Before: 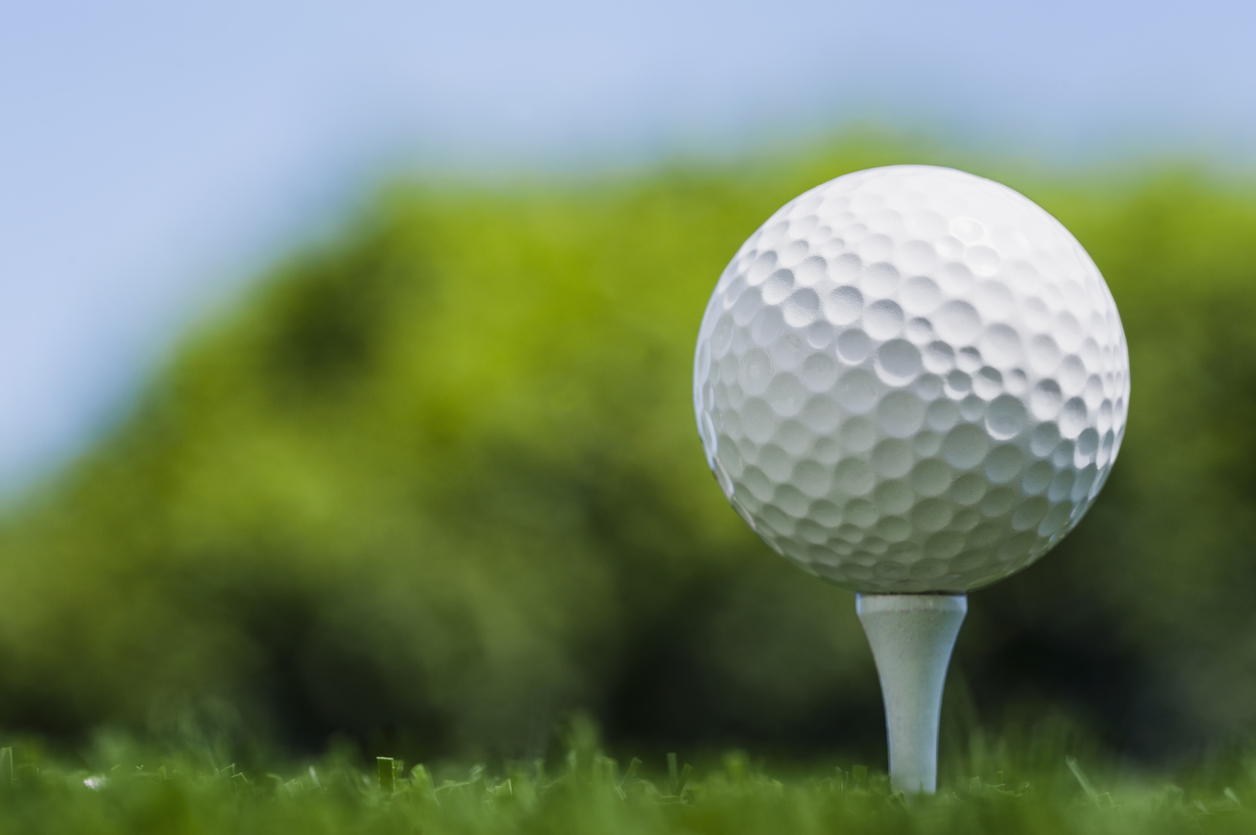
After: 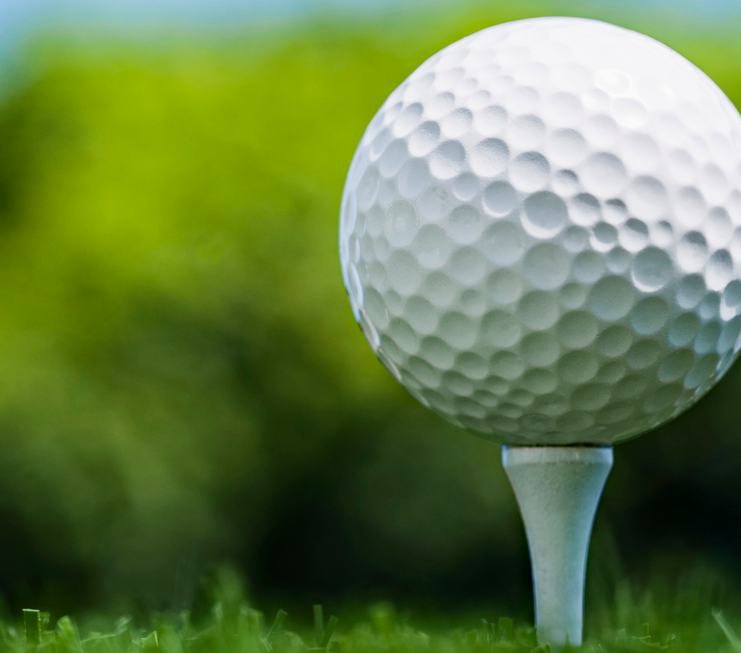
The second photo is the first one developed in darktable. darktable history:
contrast brightness saturation: contrast 0.153, brightness 0.045
crop and rotate: left 28.249%, top 17.79%, right 12.737%, bottom 3.913%
haze removal: compatibility mode true, adaptive false
